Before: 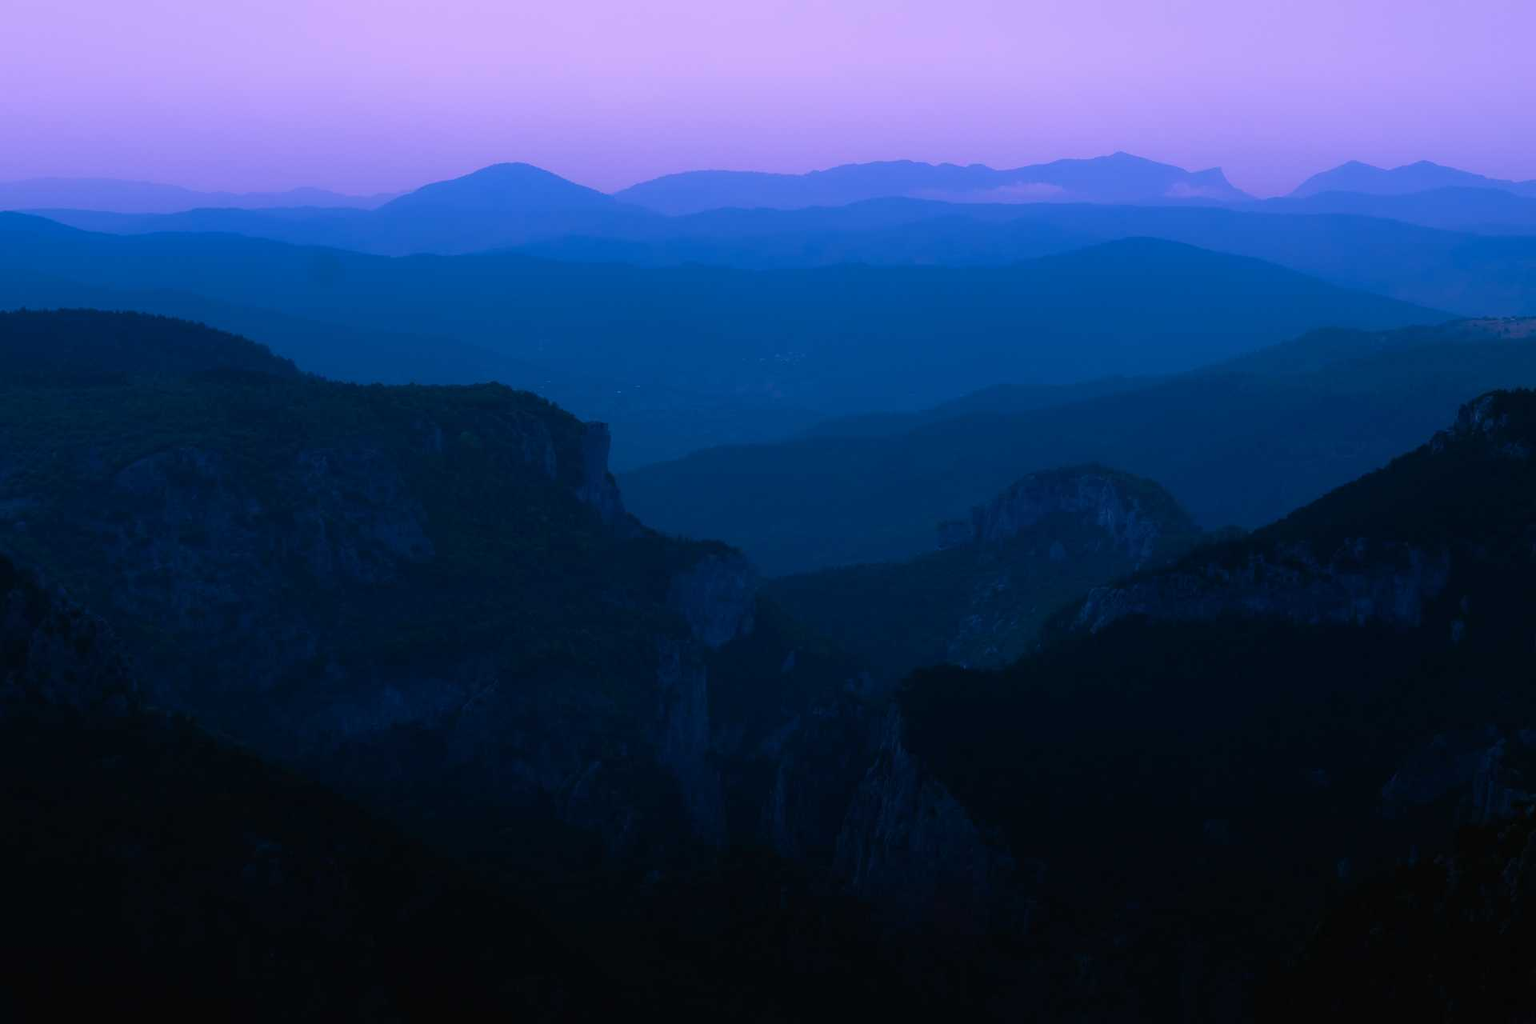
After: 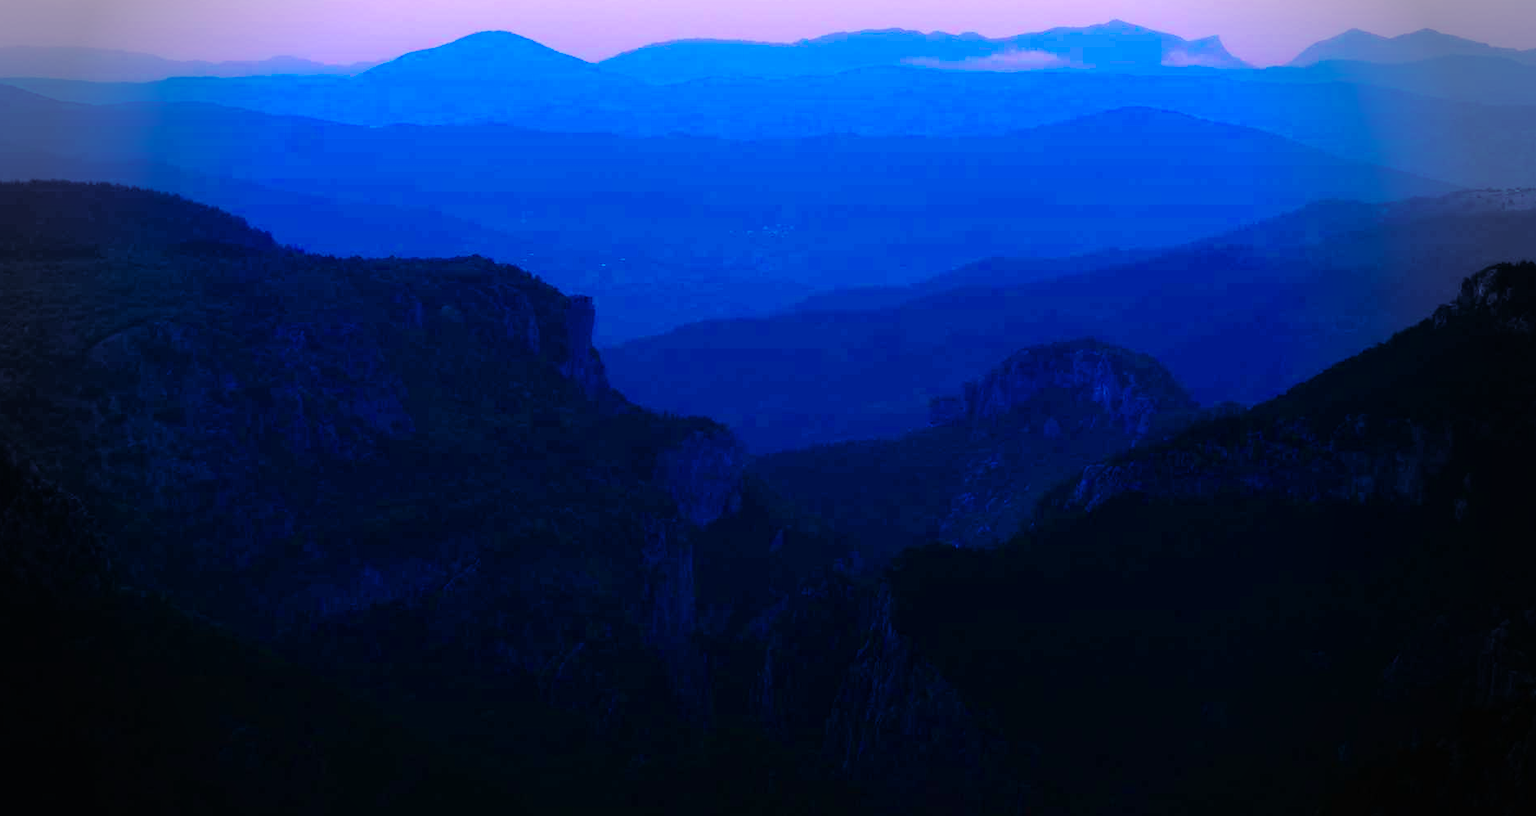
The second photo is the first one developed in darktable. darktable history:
color balance rgb: linear chroma grading › global chroma 14.885%, perceptual saturation grading › global saturation 20%, perceptual saturation grading › highlights -14.373%, perceptual saturation grading › shadows 50.253%, global vibrance 9.655%
velvia: on, module defaults
crop and rotate: left 1.905%, top 12.989%, right 0.243%, bottom 9.012%
base curve: curves: ch0 [(0, 0) (0.036, 0.025) (0.121, 0.166) (0.206, 0.329) (0.605, 0.79) (1, 1)], fusion 1, preserve colors none
vignetting: fall-off start 68.35%, fall-off radius 29.32%, center (-0.013, 0), width/height ratio 0.993, shape 0.862
